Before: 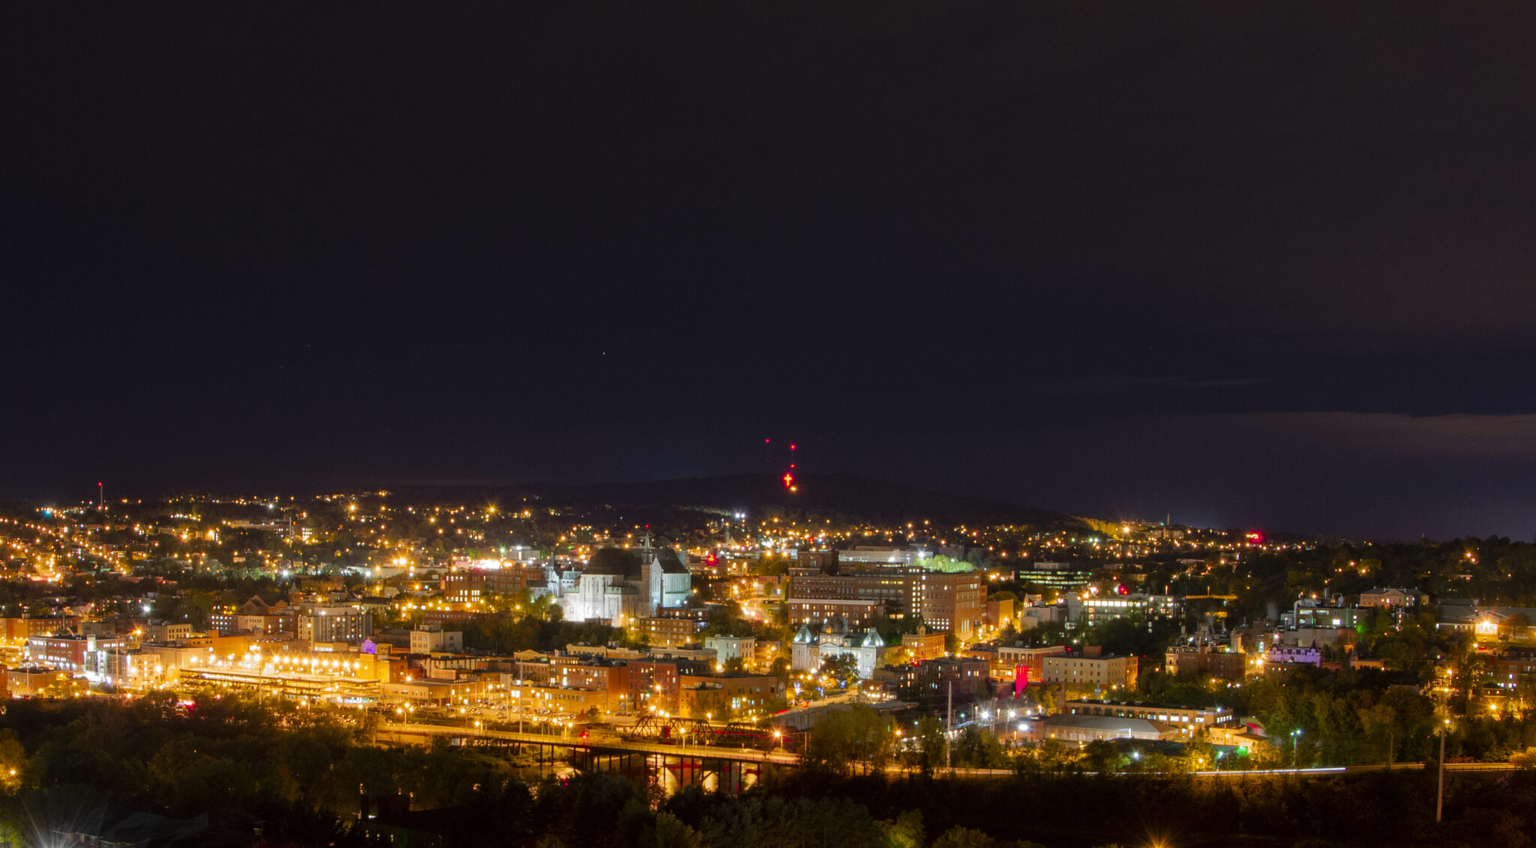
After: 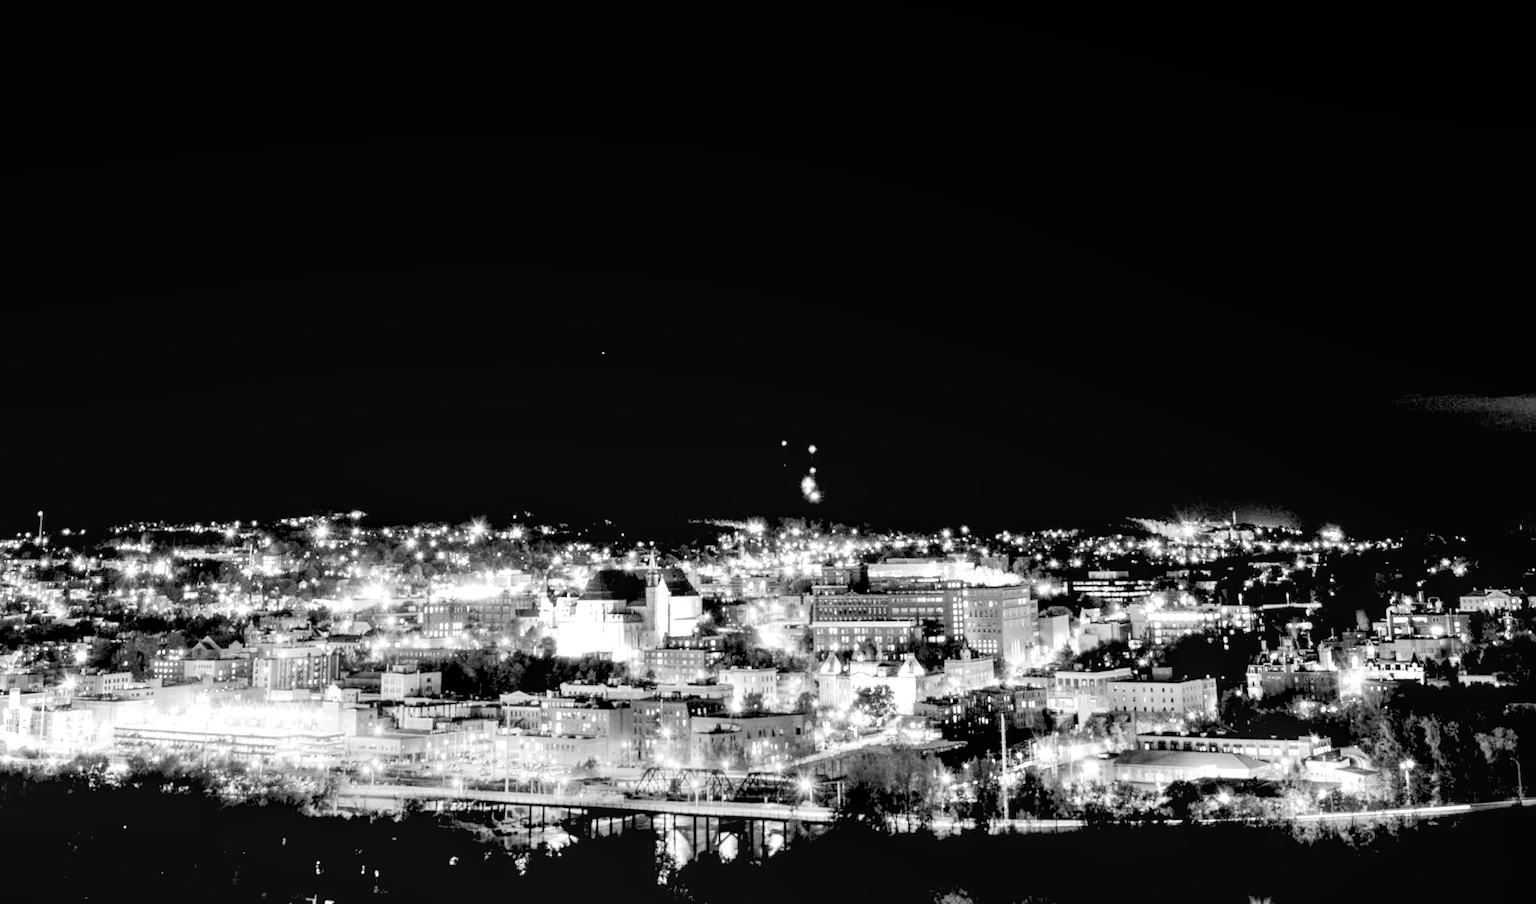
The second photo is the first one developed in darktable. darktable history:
crop and rotate: left 1.774%, right 0.633%, bottom 1.28%
local contrast: on, module defaults
monochrome: on, module defaults
tone curve: curves: ch0 [(0, 0) (0.082, 0.02) (0.129, 0.078) (0.275, 0.301) (0.67, 0.809) (1, 1)], color space Lab, linked channels, preserve colors none
exposure: black level correction 0.016, exposure 1.774 EV, compensate highlight preservation false
rotate and perspective: rotation -1.68°, lens shift (vertical) -0.146, crop left 0.049, crop right 0.912, crop top 0.032, crop bottom 0.96
color zones: curves: ch0 [(0.254, 0.492) (0.724, 0.62)]; ch1 [(0.25, 0.528) (0.719, 0.796)]; ch2 [(0, 0.472) (0.25, 0.5) (0.73, 0.184)]
